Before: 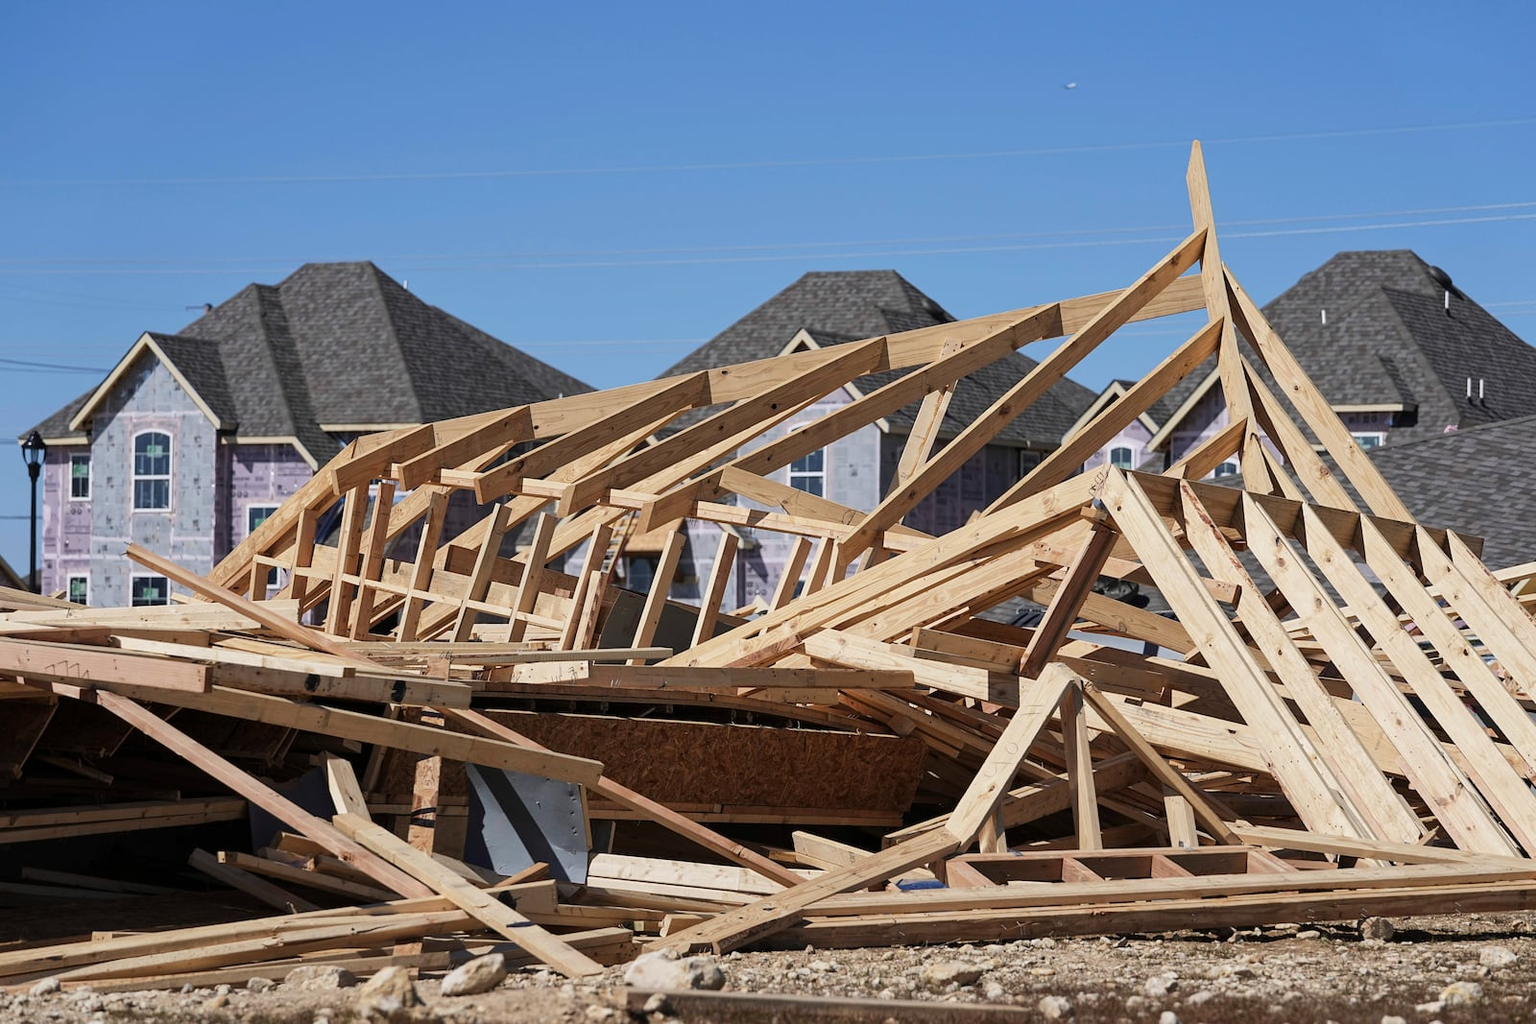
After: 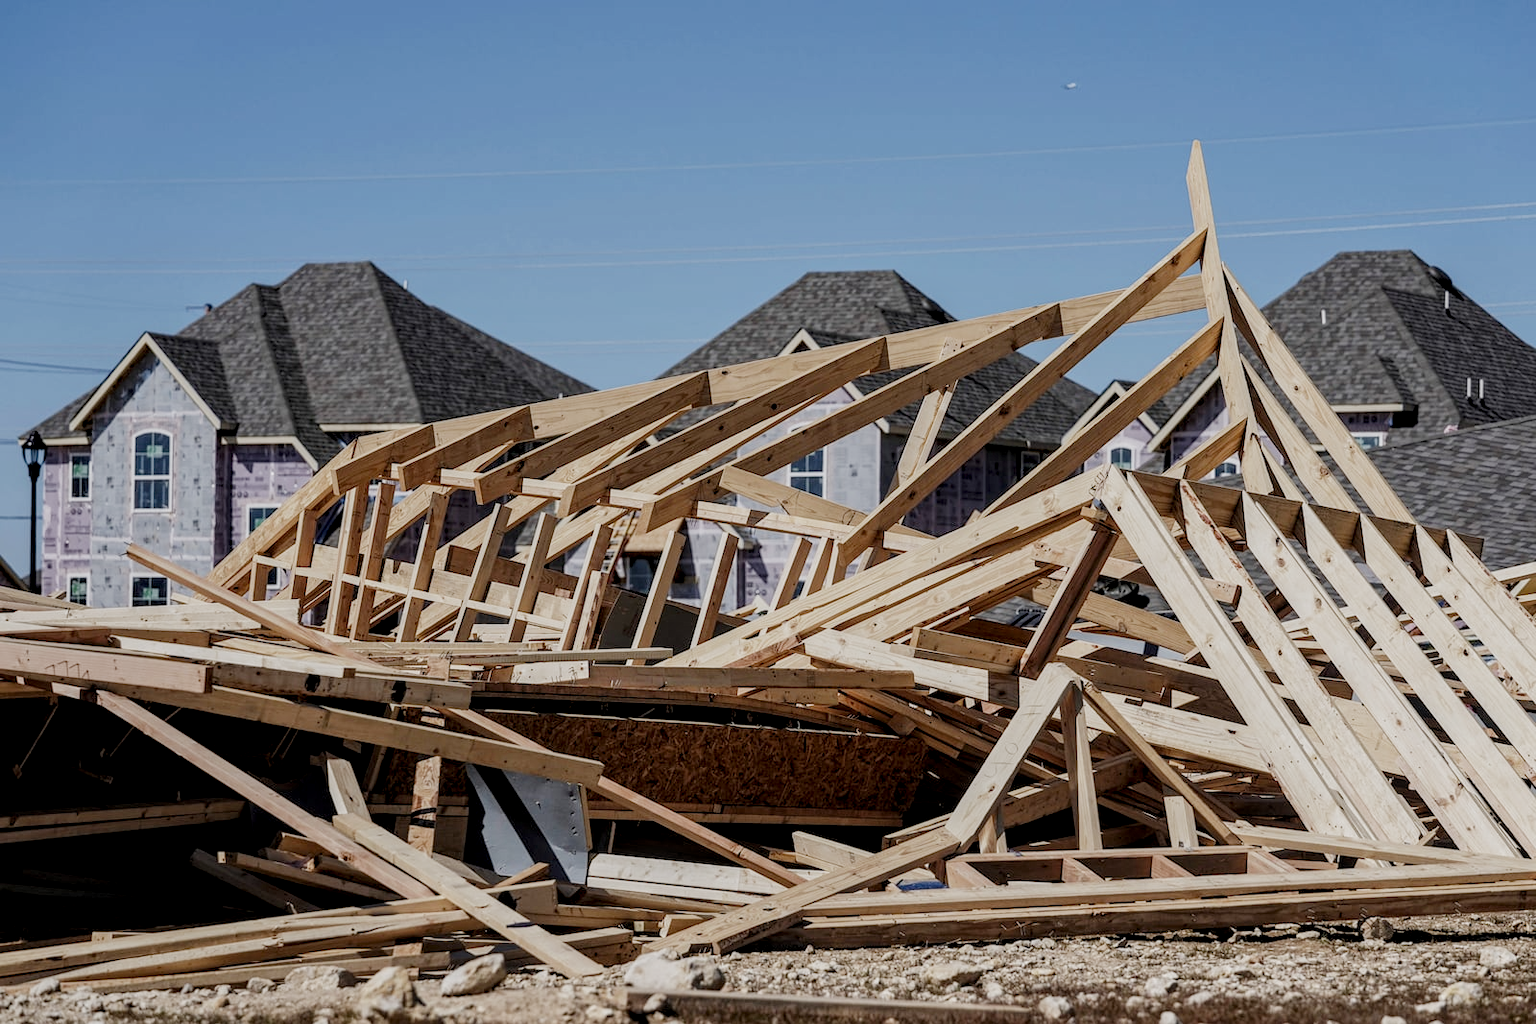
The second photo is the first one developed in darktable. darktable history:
local contrast: highlights 58%, detail 146%
filmic rgb: black relative exposure -7.97 EV, white relative exposure 4.05 EV, hardness 4.21, contrast 0.923, add noise in highlights 0, preserve chrominance no, color science v3 (2019), use custom middle-gray values true, contrast in highlights soft
